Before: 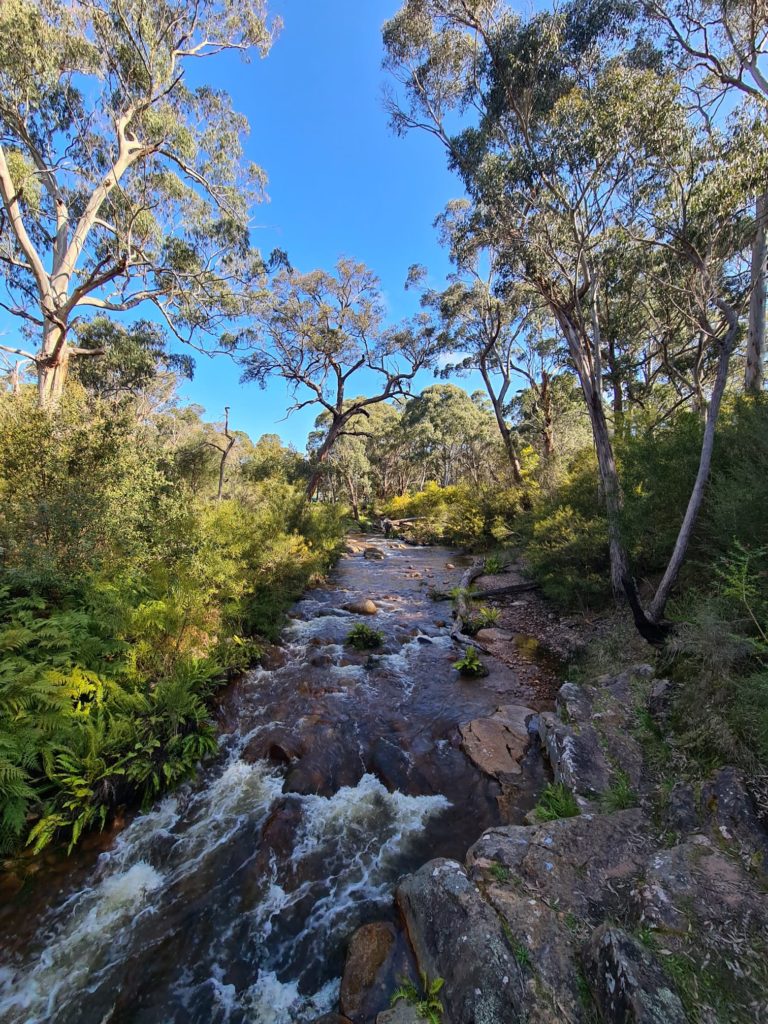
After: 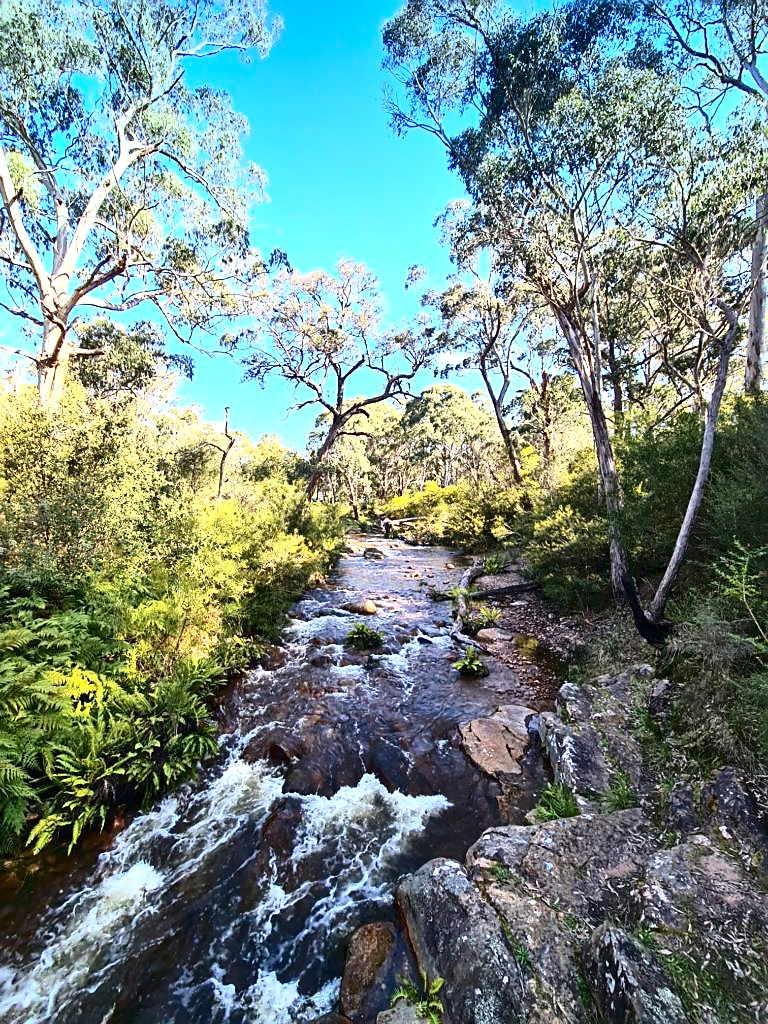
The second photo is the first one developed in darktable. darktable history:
sharpen: on, module defaults
exposure: black level correction 0, exposure 1.2 EV, compensate exposure bias true, compensate highlight preservation false
contrast brightness saturation: contrast 0.28
graduated density: density 2.02 EV, hardness 44%, rotation 0.374°, offset 8.21, hue 208.8°, saturation 97%
